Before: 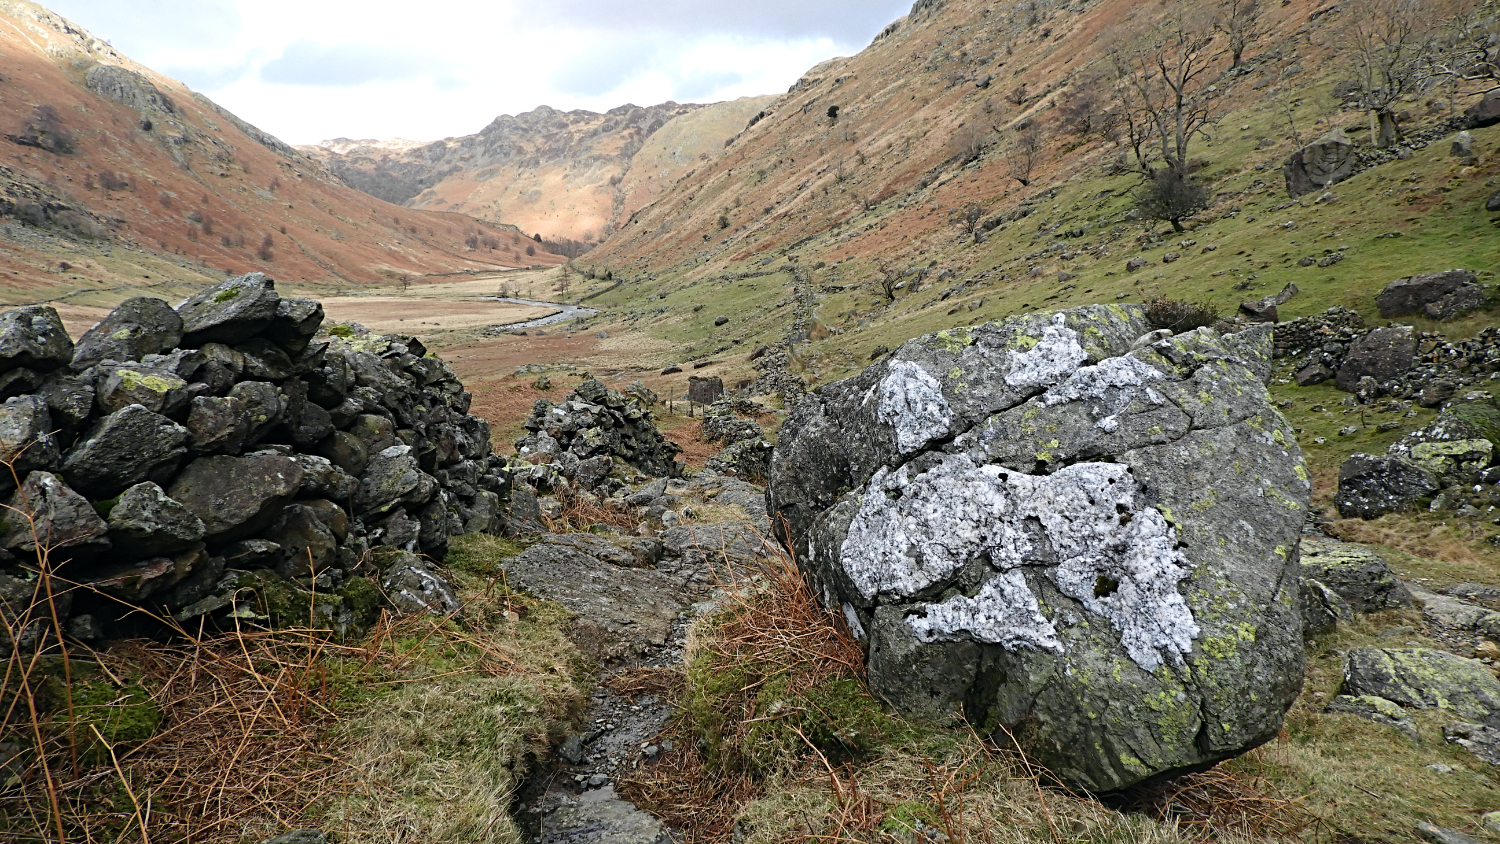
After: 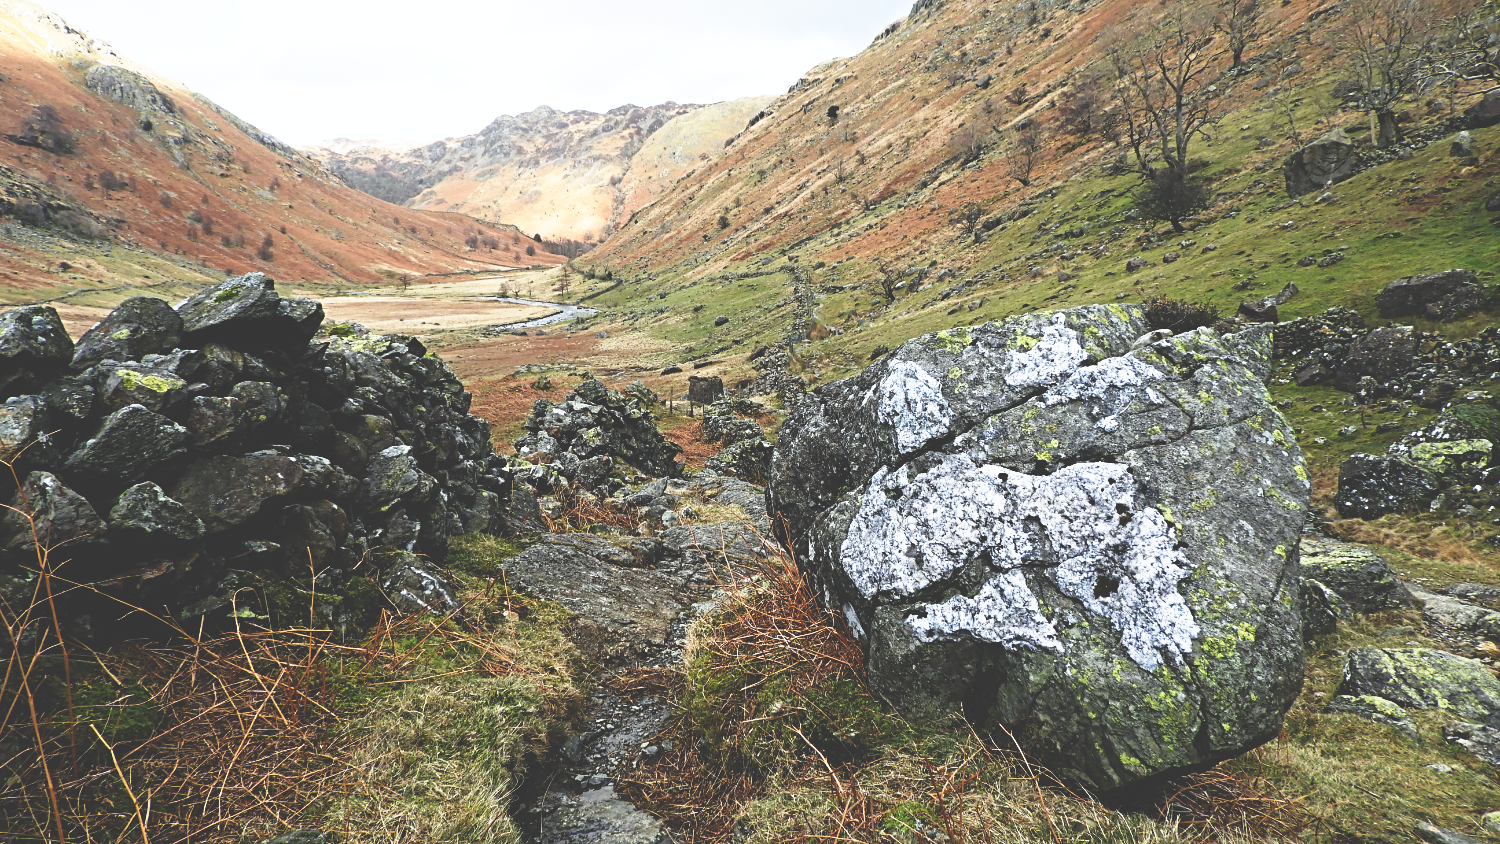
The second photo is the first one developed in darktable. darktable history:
white balance: red 0.986, blue 1.01
base curve: curves: ch0 [(0, 0.036) (0.007, 0.037) (0.604, 0.887) (1, 1)], preserve colors none
